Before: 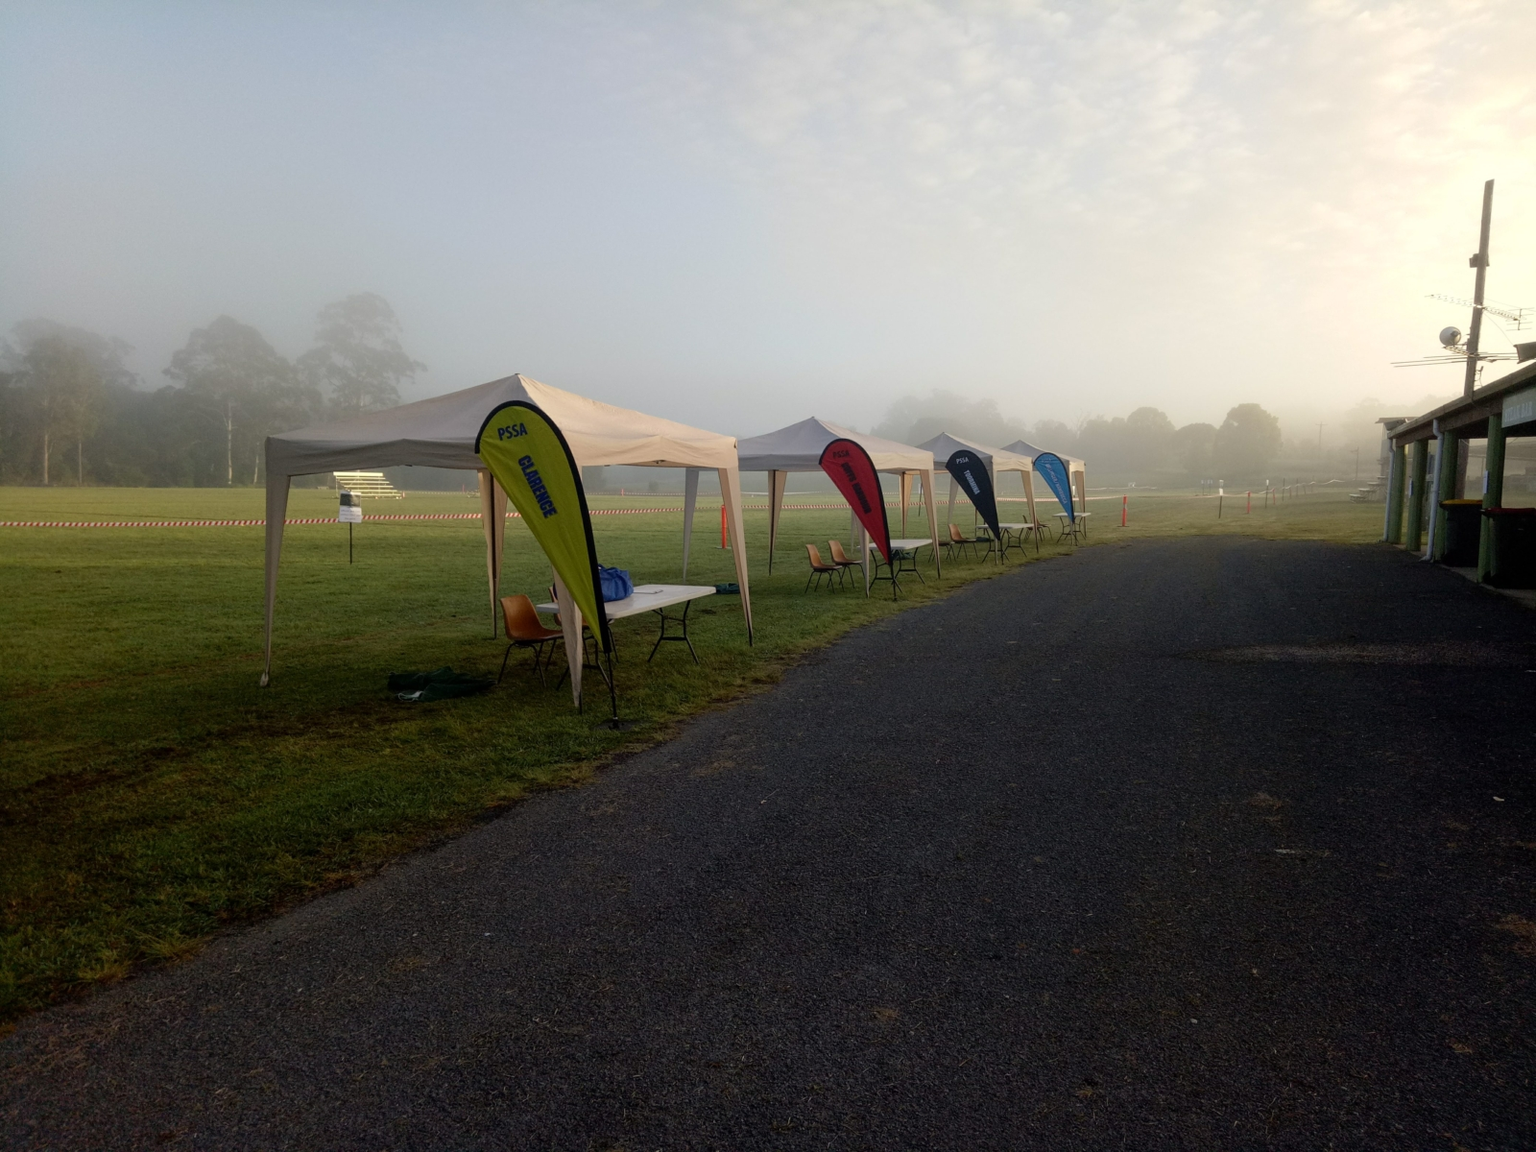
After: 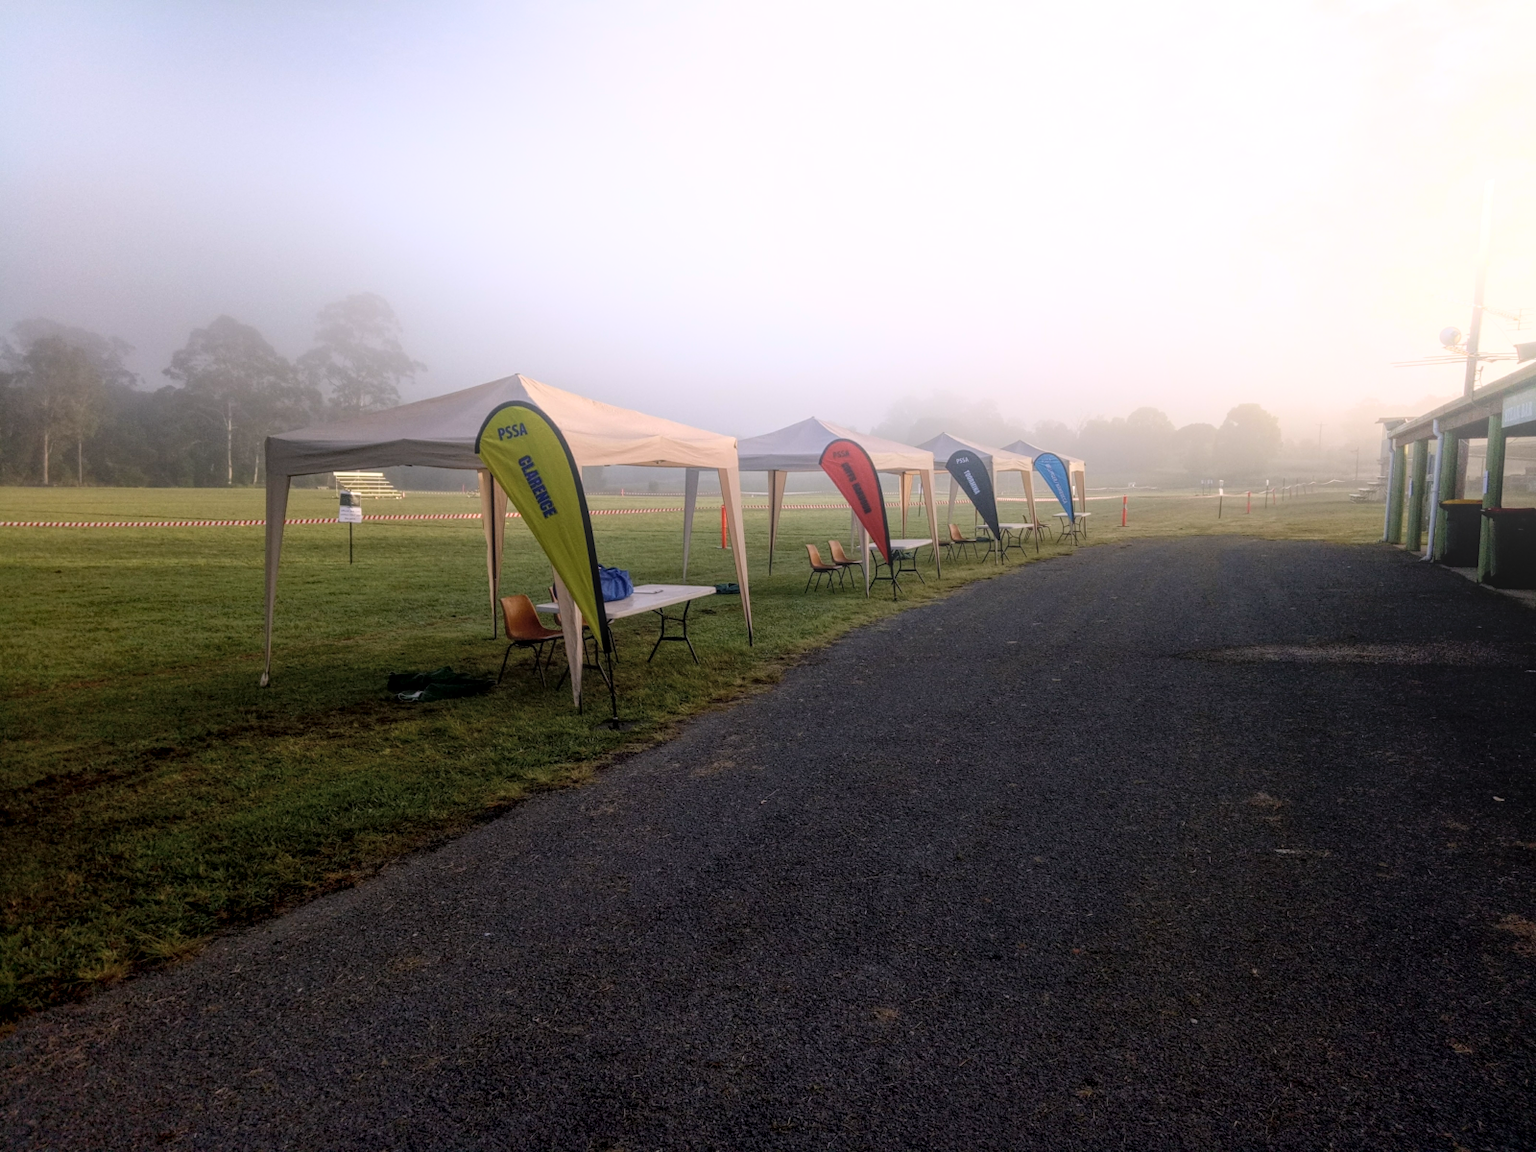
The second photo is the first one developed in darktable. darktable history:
bloom: on, module defaults
white balance: red 1.05, blue 1.072
local contrast: highlights 74%, shadows 55%, detail 176%, midtone range 0.207
